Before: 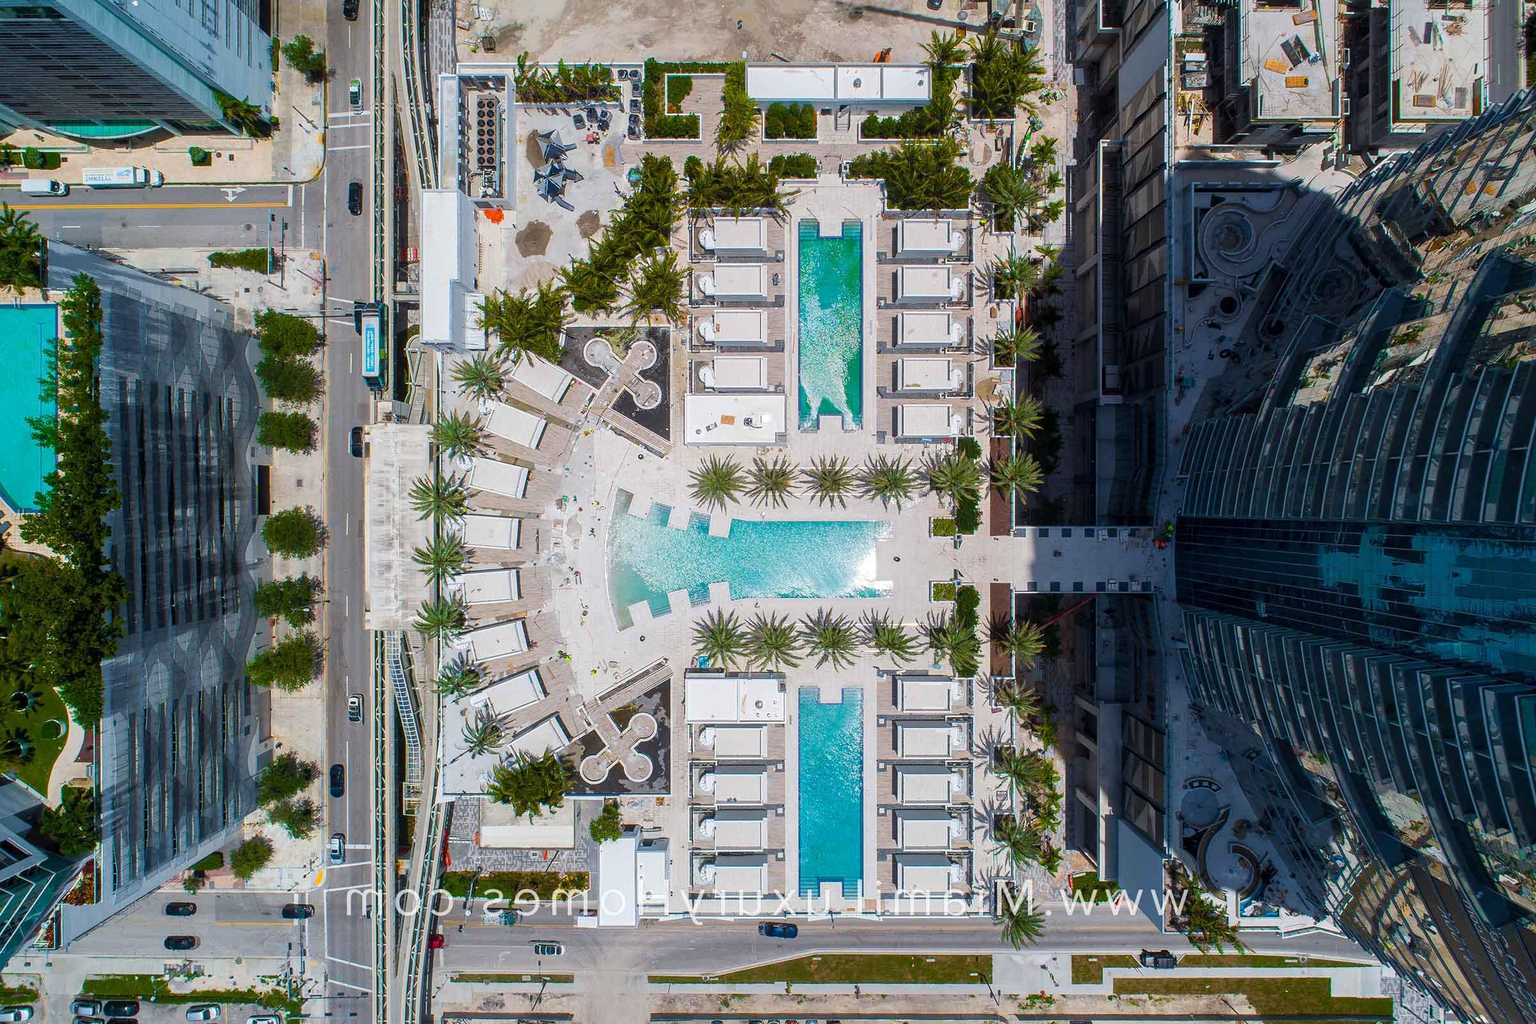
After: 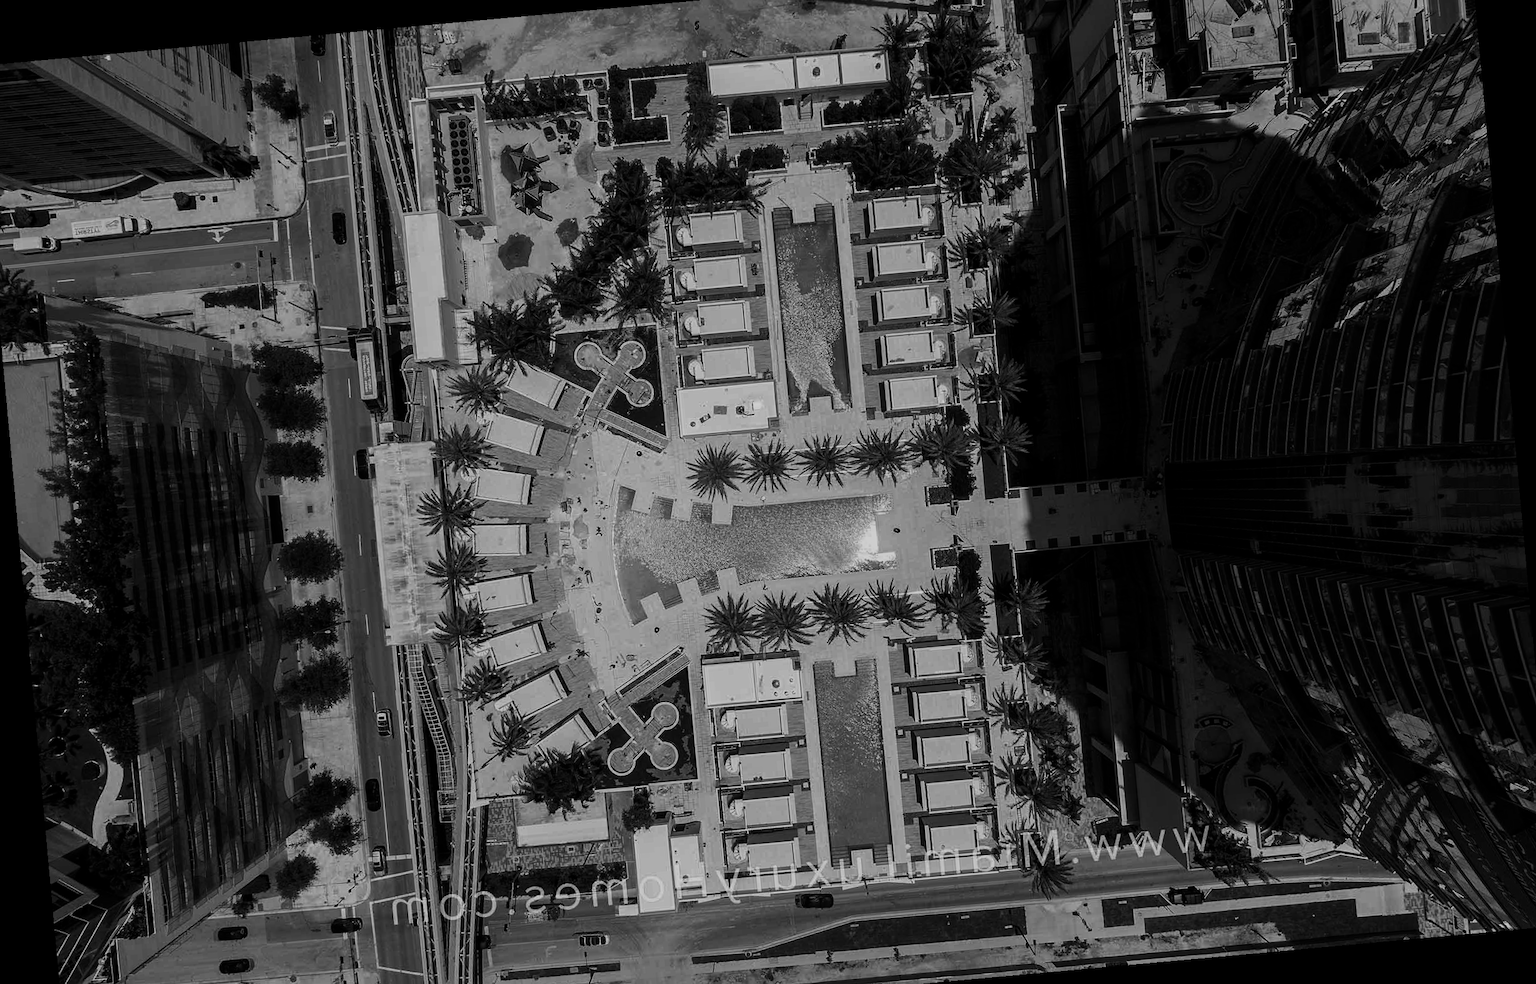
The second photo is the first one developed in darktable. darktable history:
rotate and perspective: rotation -5.2°, automatic cropping off
filmic rgb: black relative exposure -11.35 EV, white relative exposure 3.22 EV, hardness 6.76, color science v6 (2022)
crop: left 1.507%, top 6.147%, right 1.379%, bottom 6.637%
contrast brightness saturation: contrast -0.03, brightness -0.59, saturation -1
